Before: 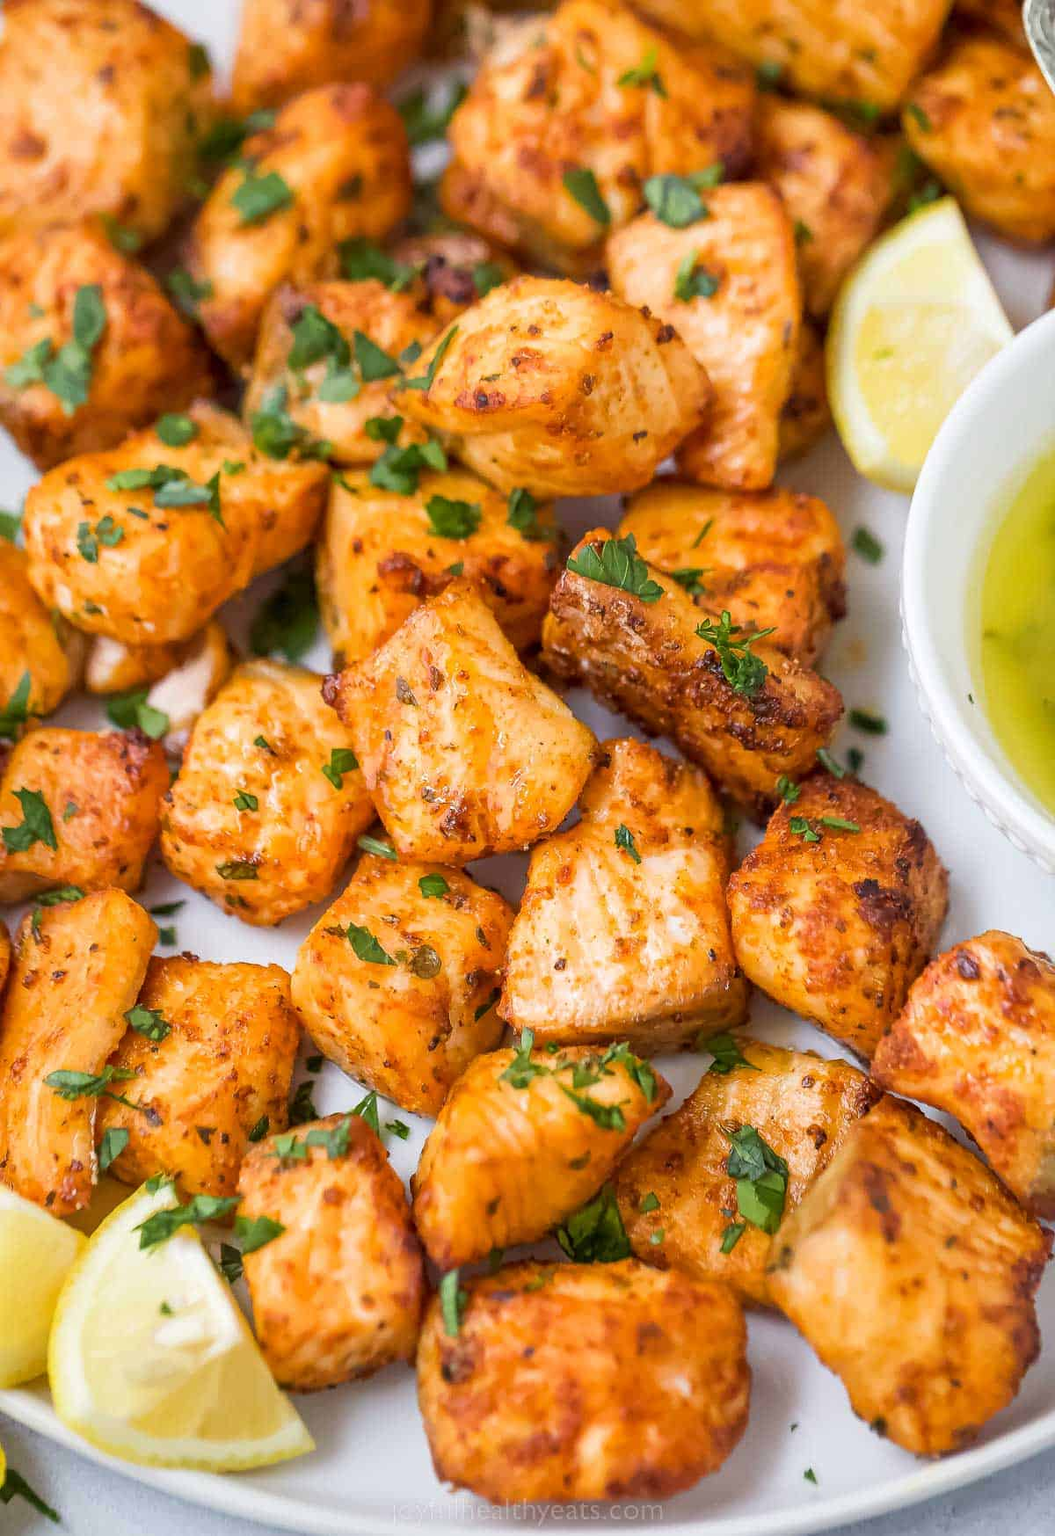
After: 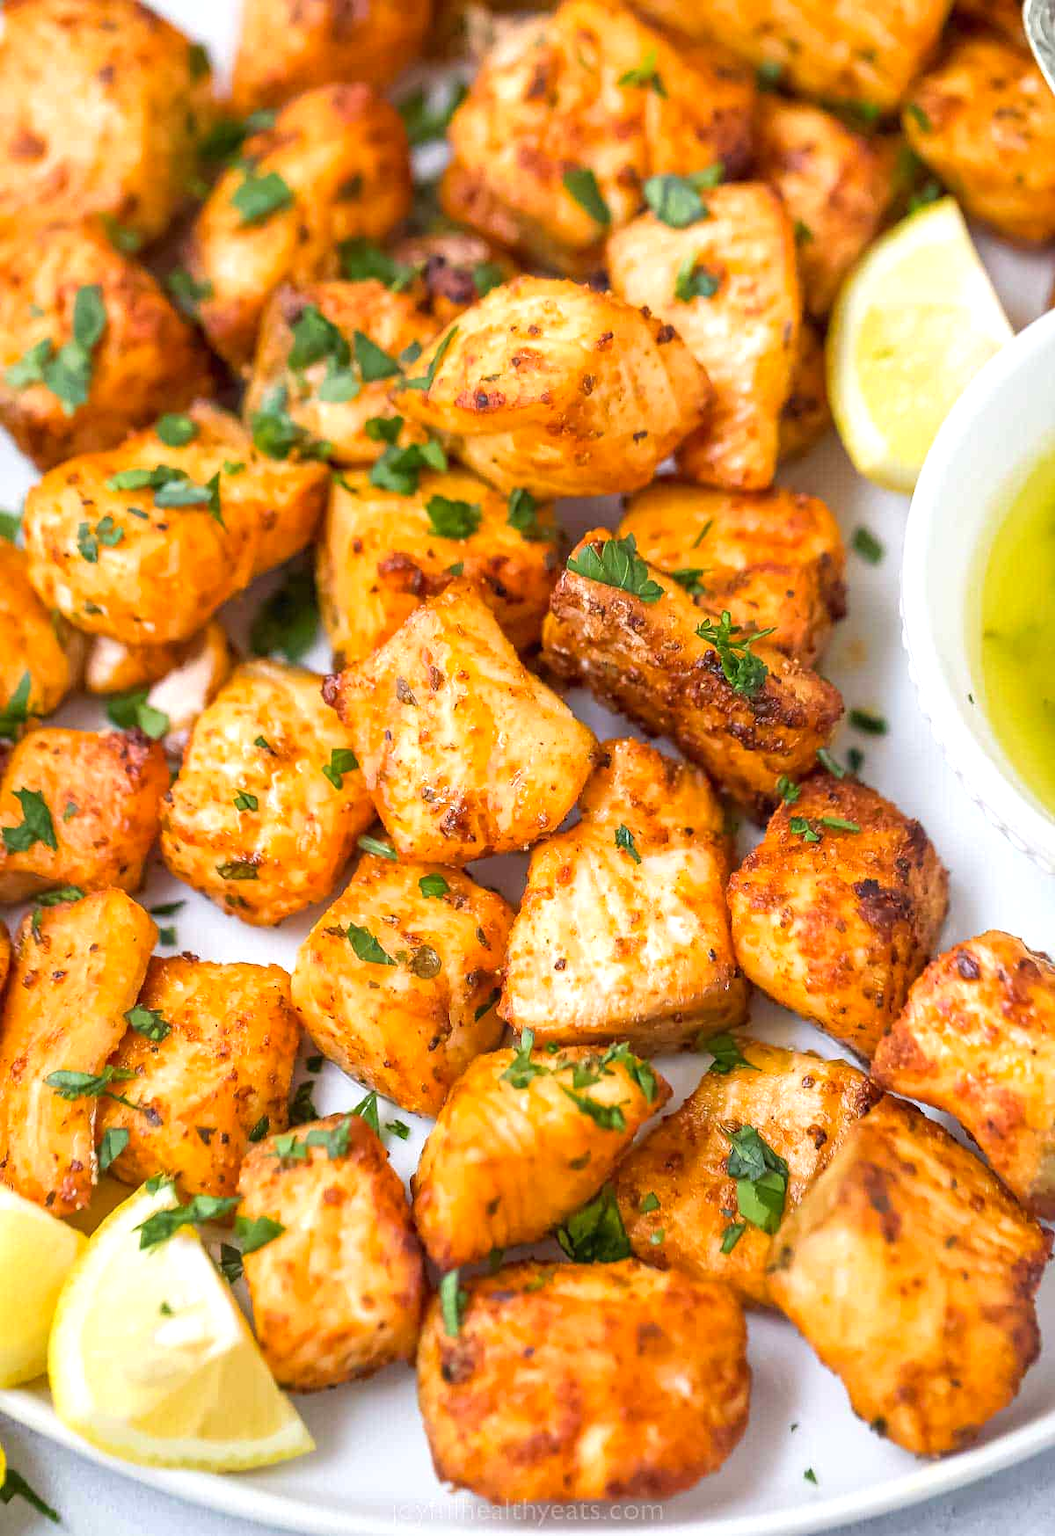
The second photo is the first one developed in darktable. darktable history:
exposure: black level correction 0, exposure 0.397 EV, compensate exposure bias true, compensate highlight preservation false
contrast brightness saturation: contrast -0.011, brightness -0.006, saturation 0.044
